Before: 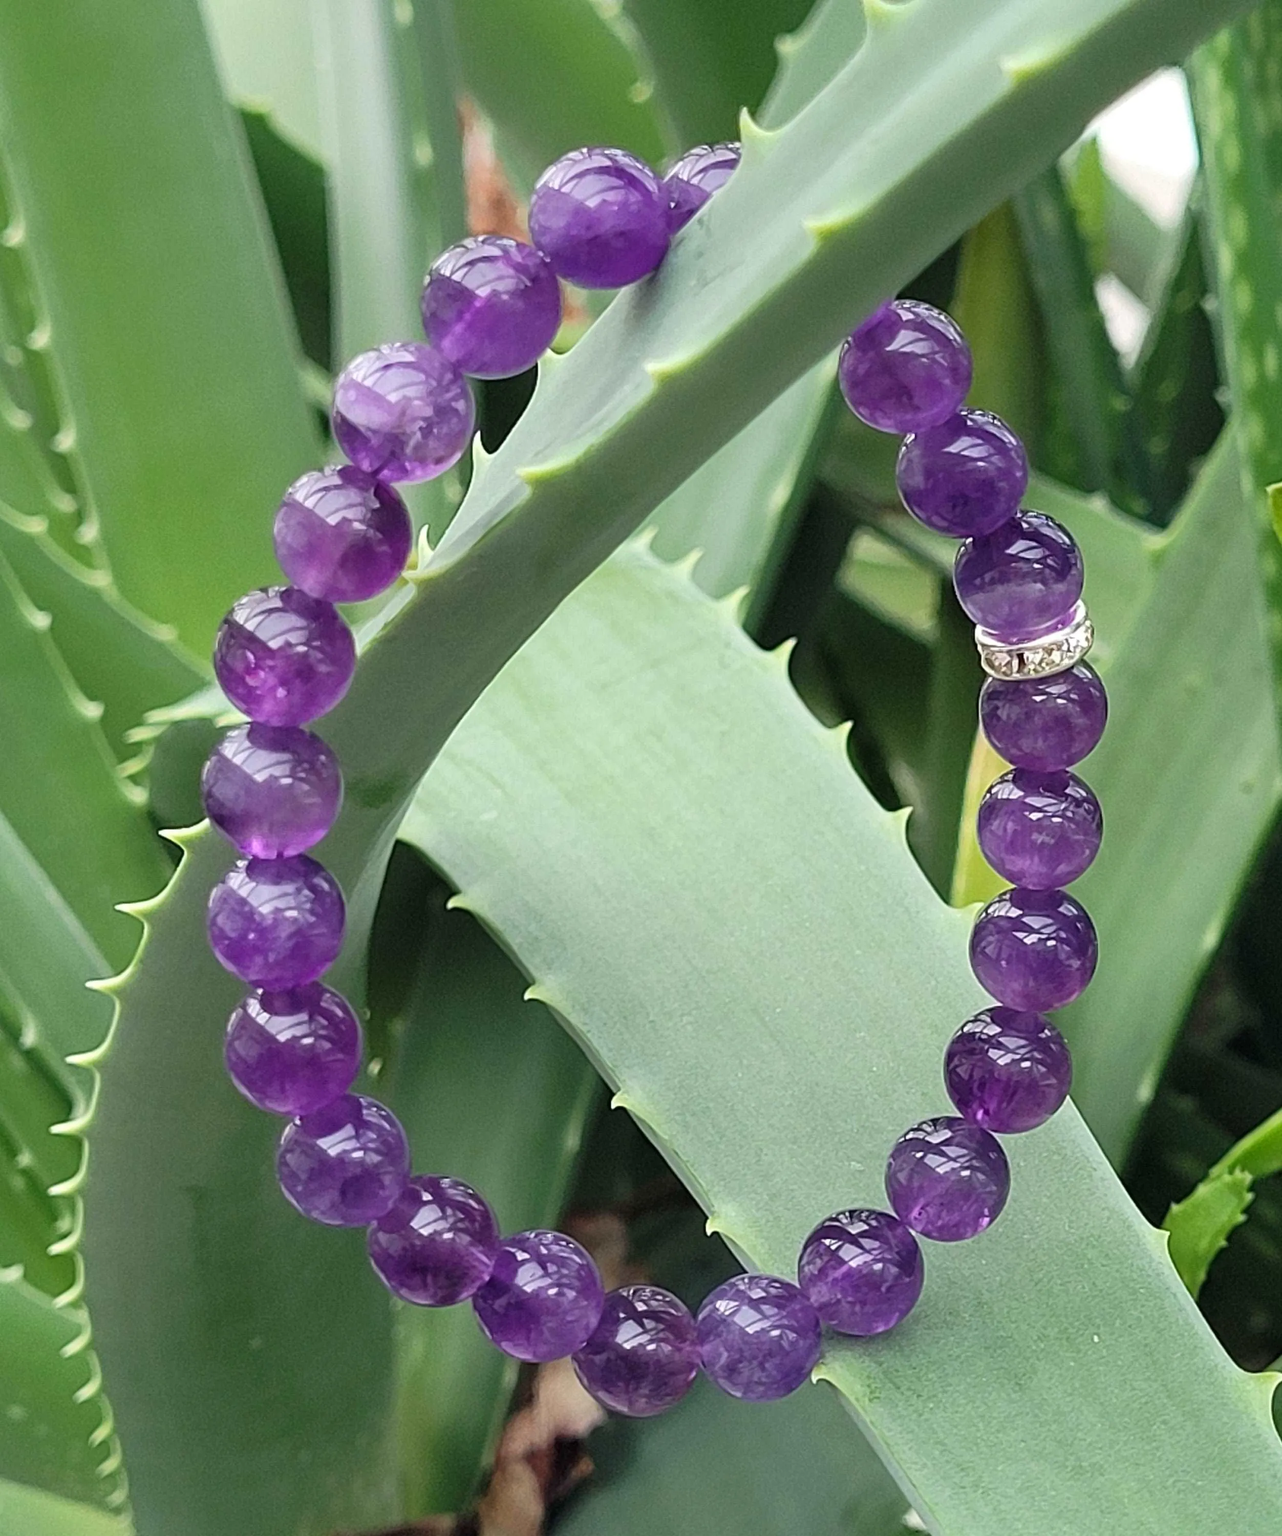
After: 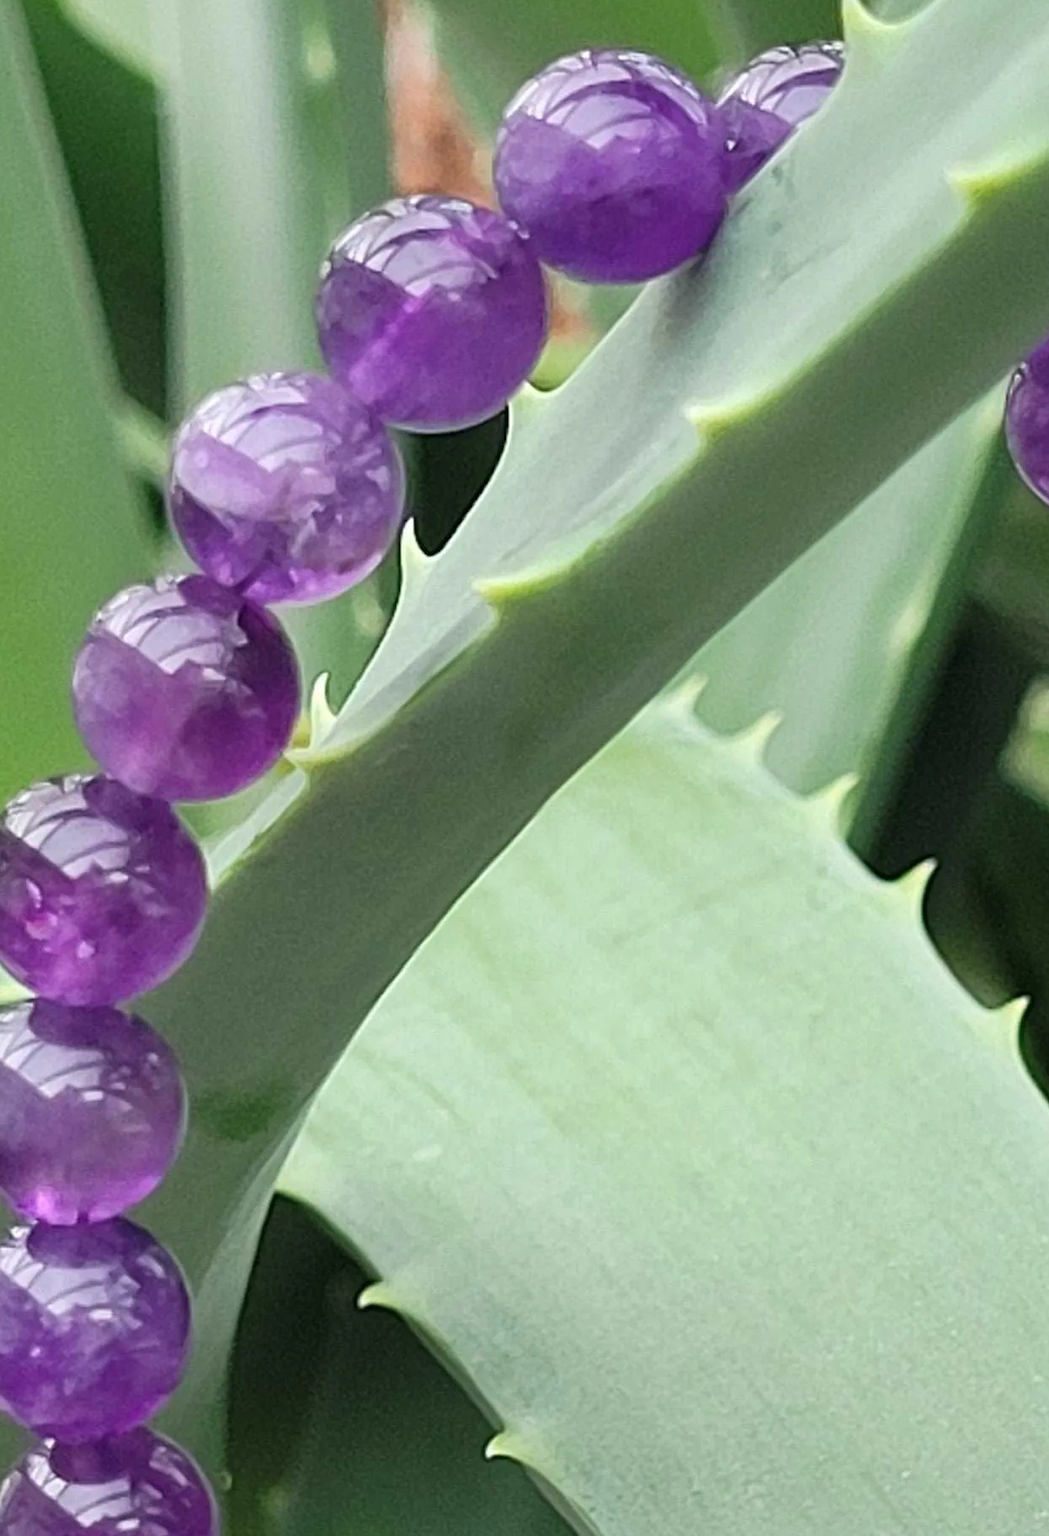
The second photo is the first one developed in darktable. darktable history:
crop: left 17.943%, top 7.658%, right 32.464%, bottom 31.756%
